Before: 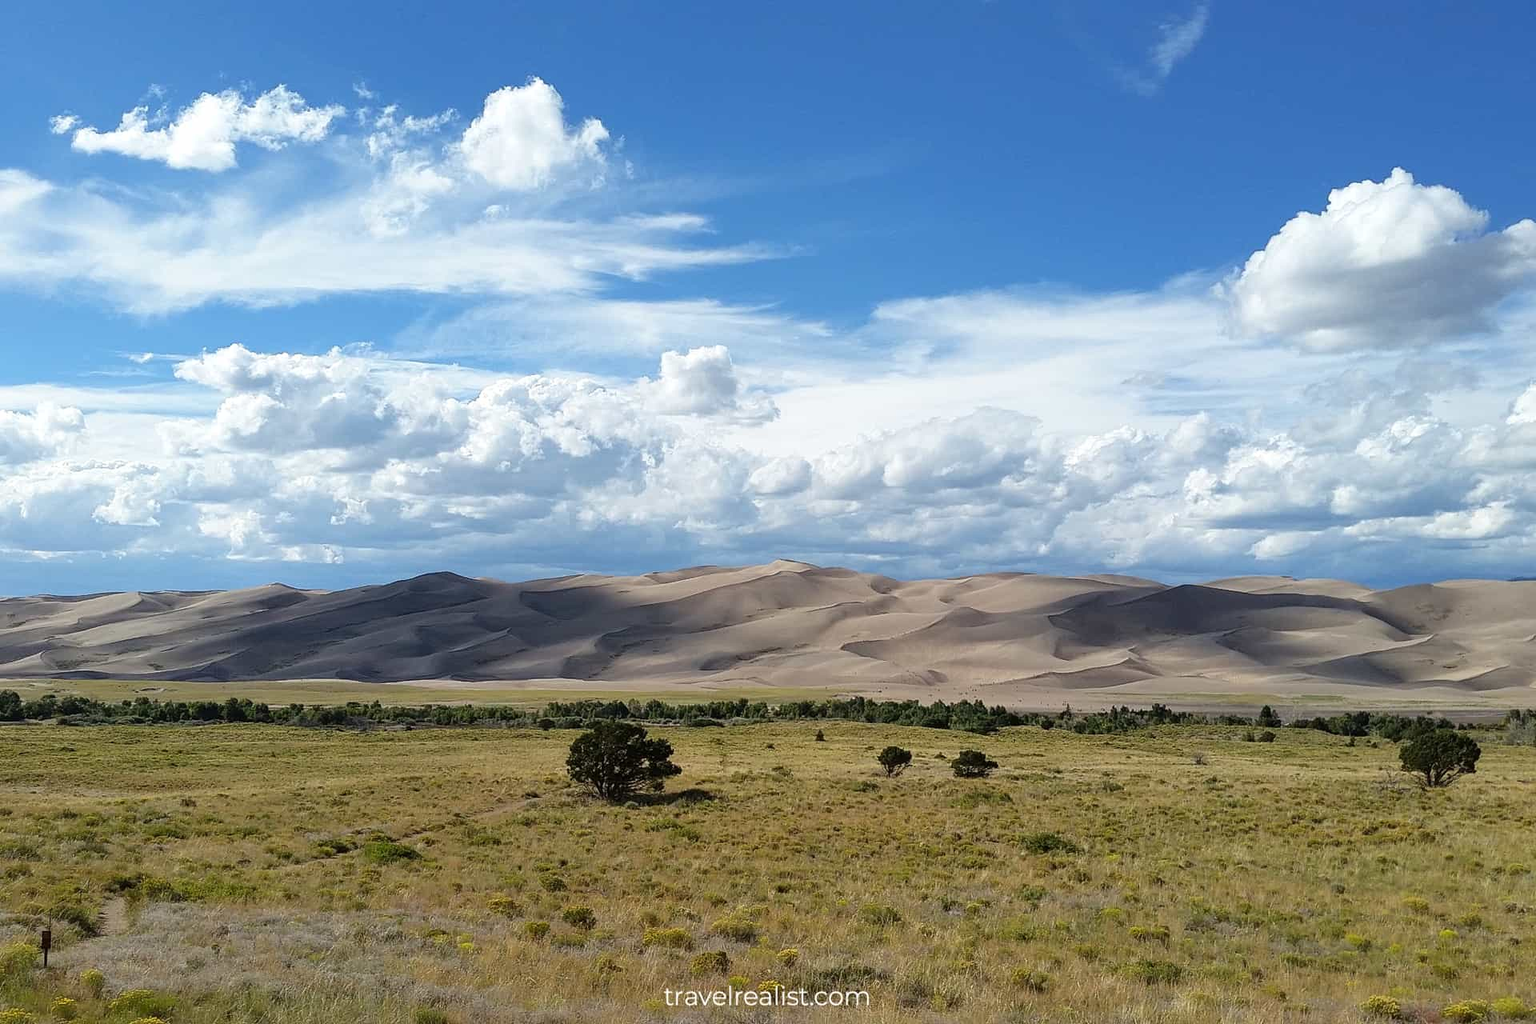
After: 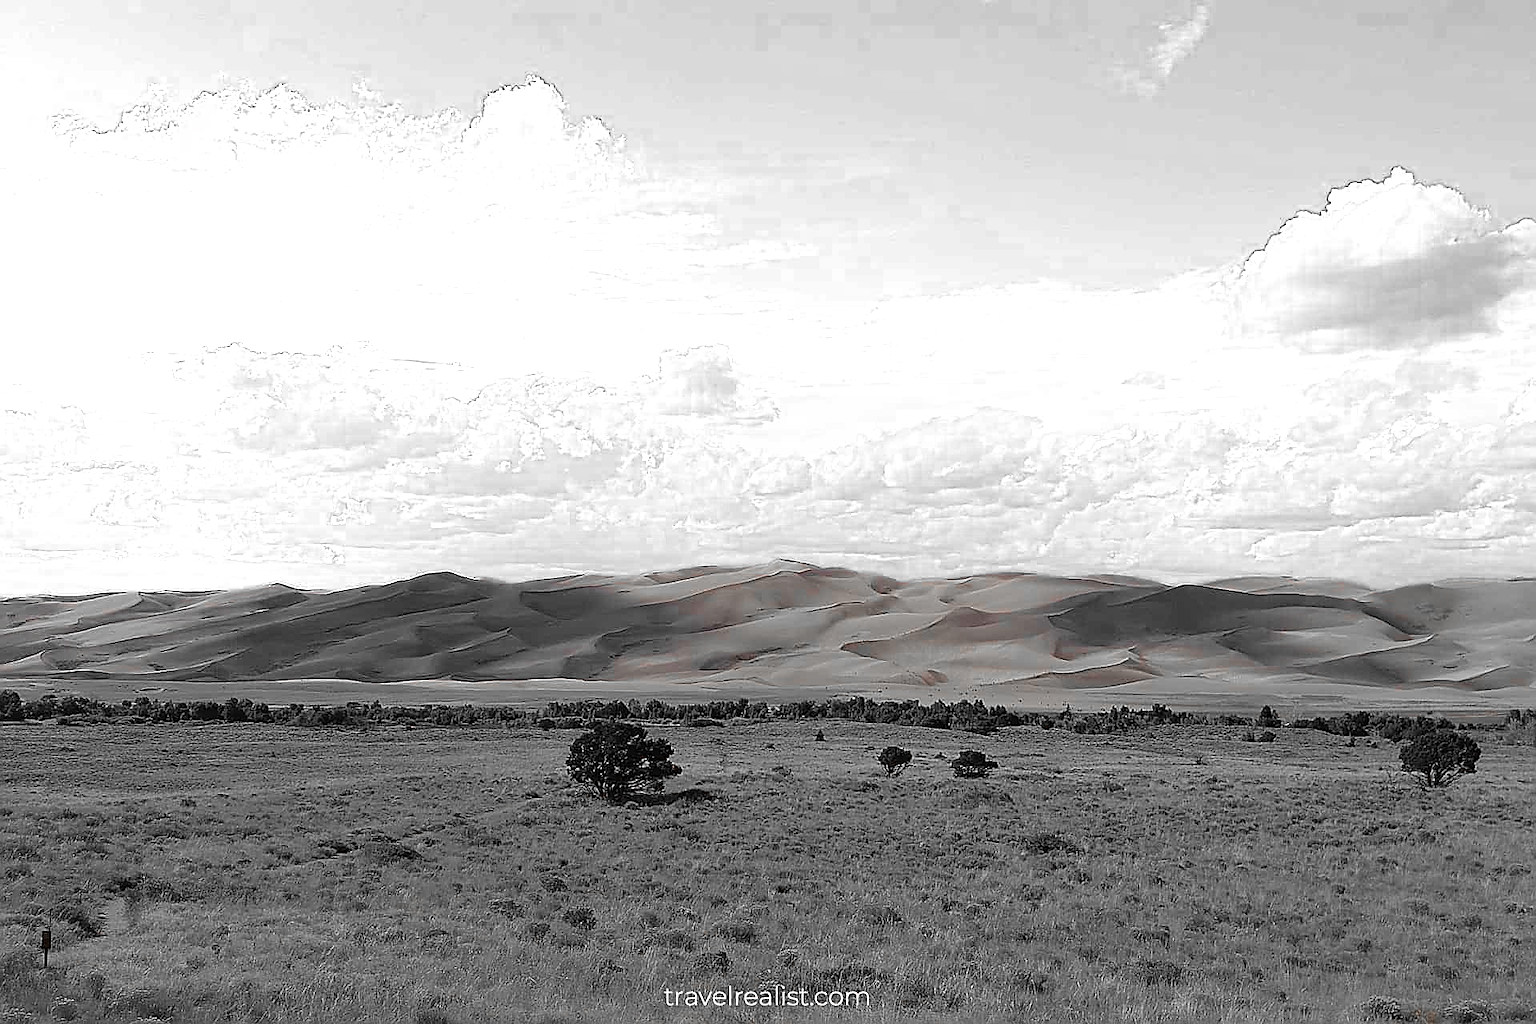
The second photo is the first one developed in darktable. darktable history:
sharpen: radius 1.423, amount 1.248, threshold 0.73
color zones: curves: ch0 [(0, 0.352) (0.143, 0.407) (0.286, 0.386) (0.429, 0.431) (0.571, 0.829) (0.714, 0.853) (0.857, 0.833) (1, 0.352)]; ch1 [(0, 0.604) (0.072, 0.726) (0.096, 0.608) (0.205, 0.007) (0.571, -0.006) (0.839, -0.013) (0.857, -0.012) (1, 0.604)]
